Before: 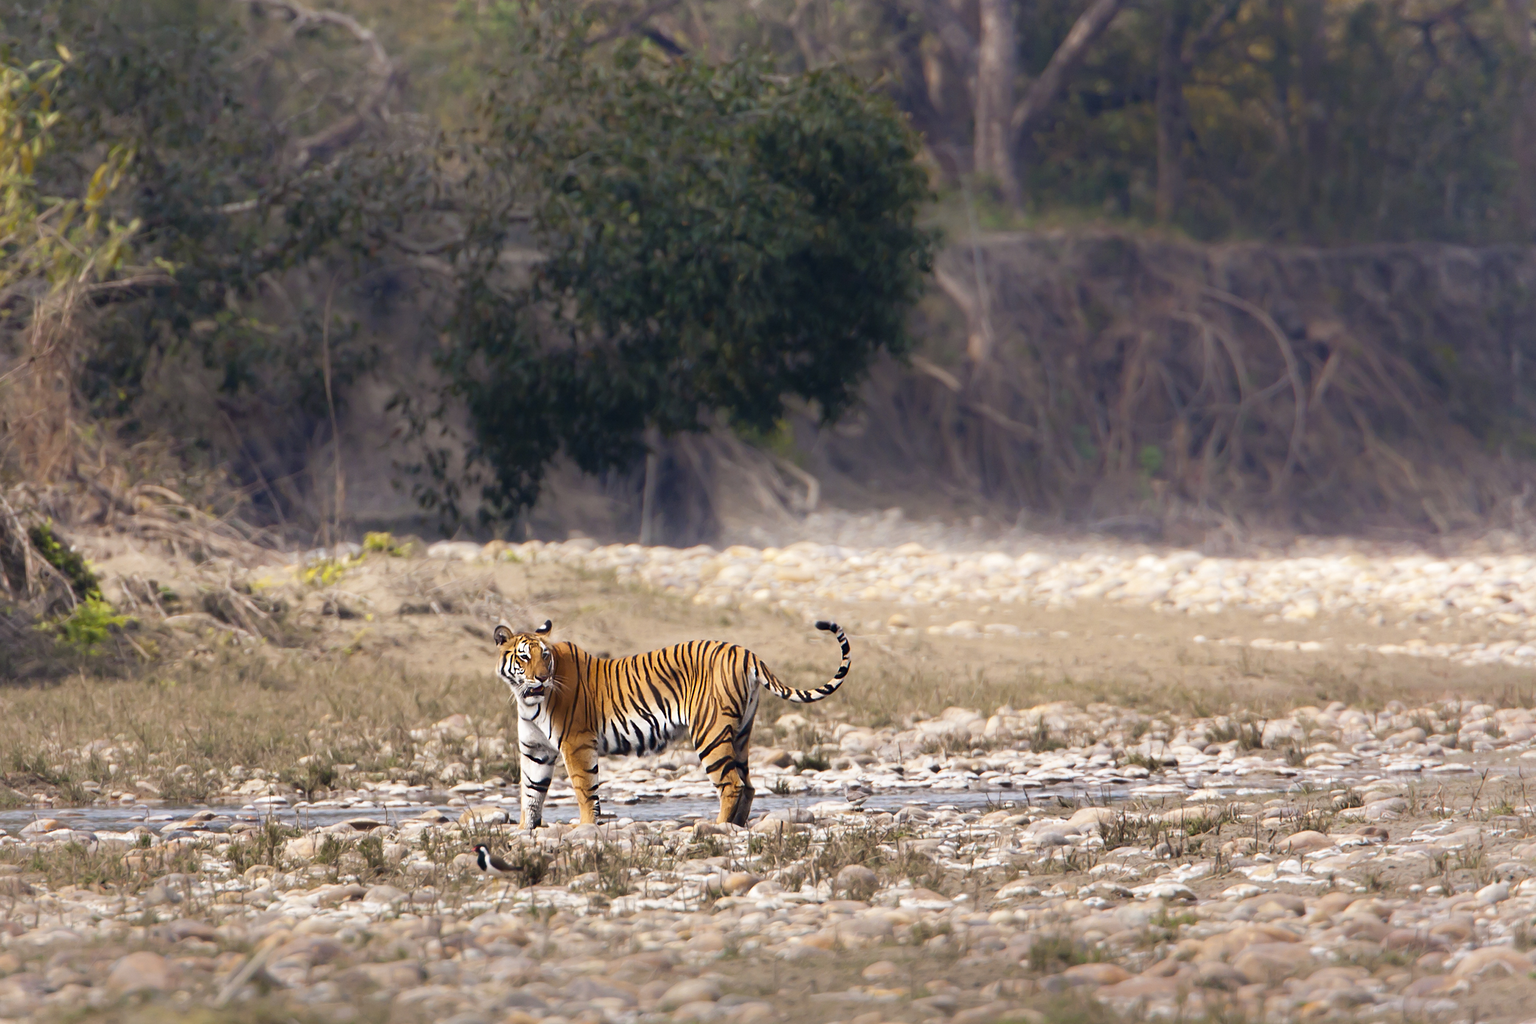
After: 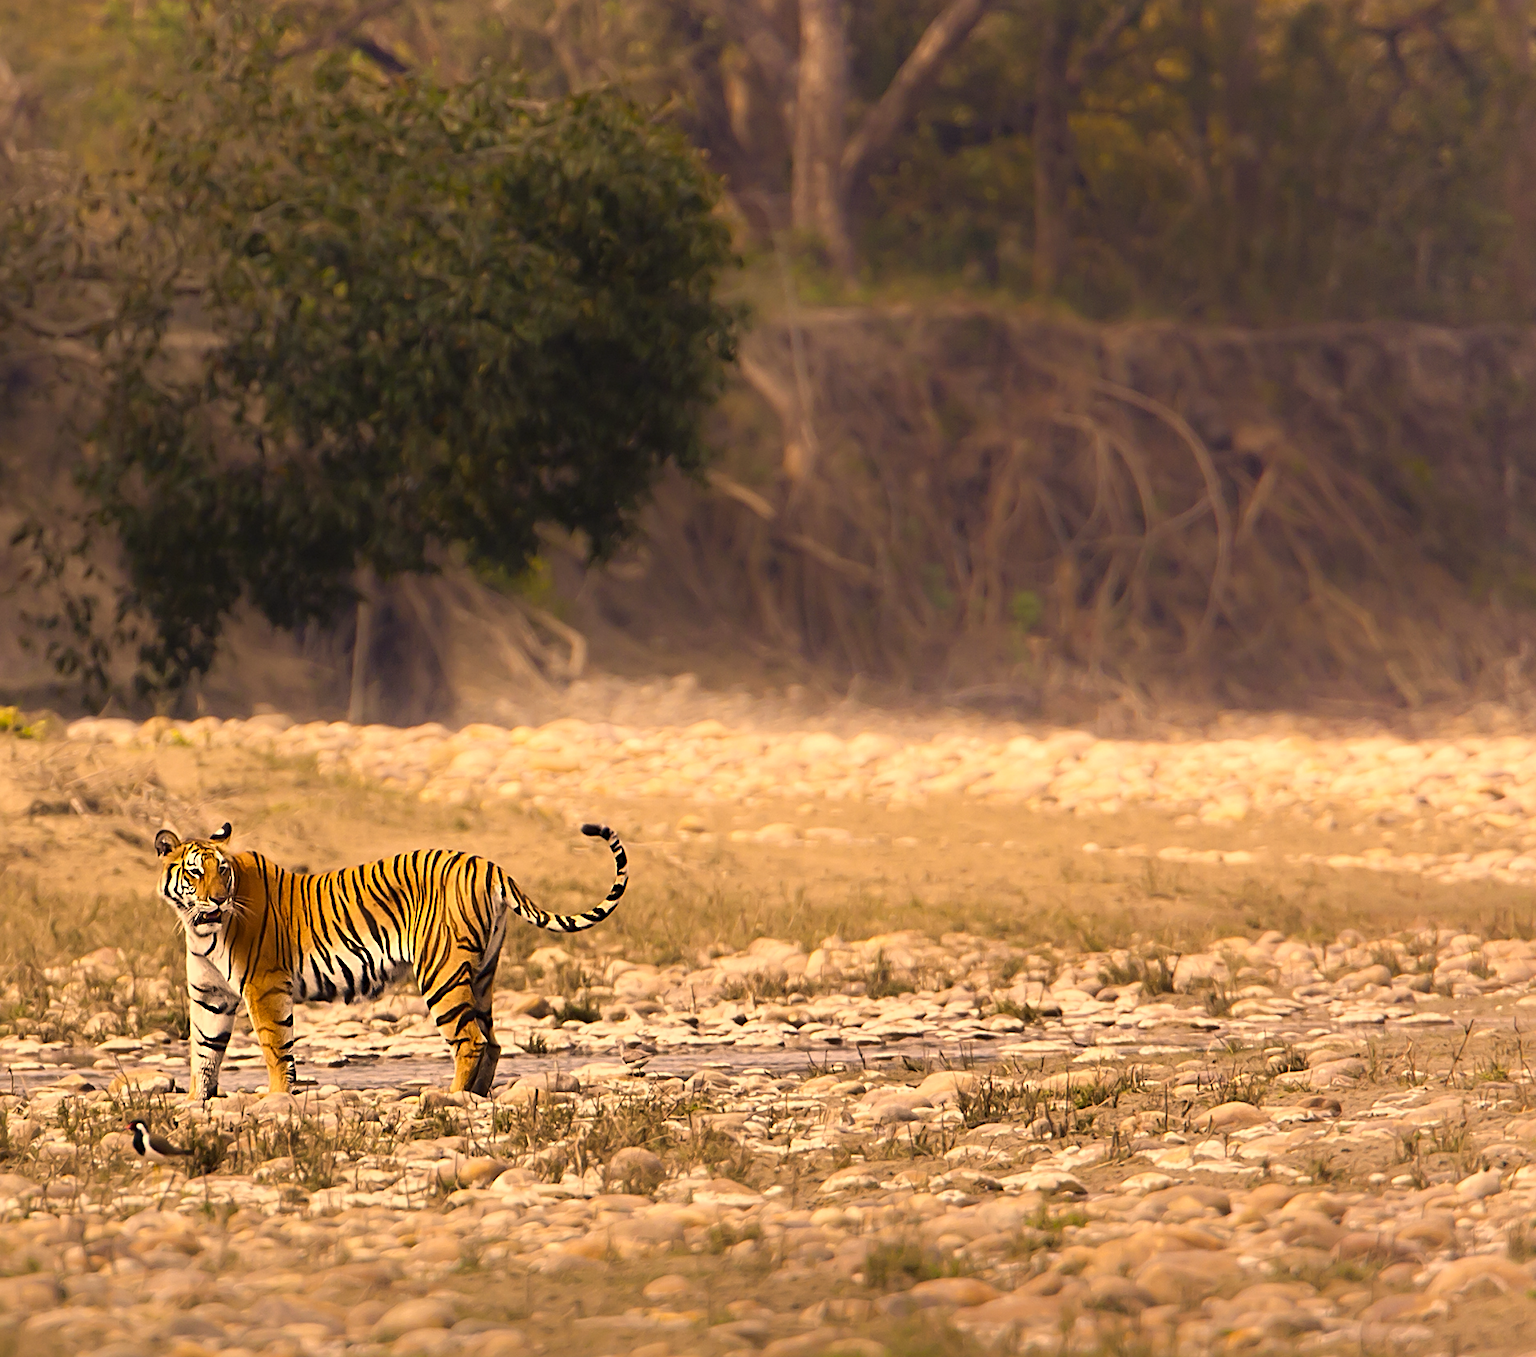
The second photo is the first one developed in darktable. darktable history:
sharpen: radius 2.767
color correction: highlights a* 17.94, highlights b* 35.39, shadows a* 1.48, shadows b* 6.42, saturation 1.01
crop and rotate: left 24.6%
